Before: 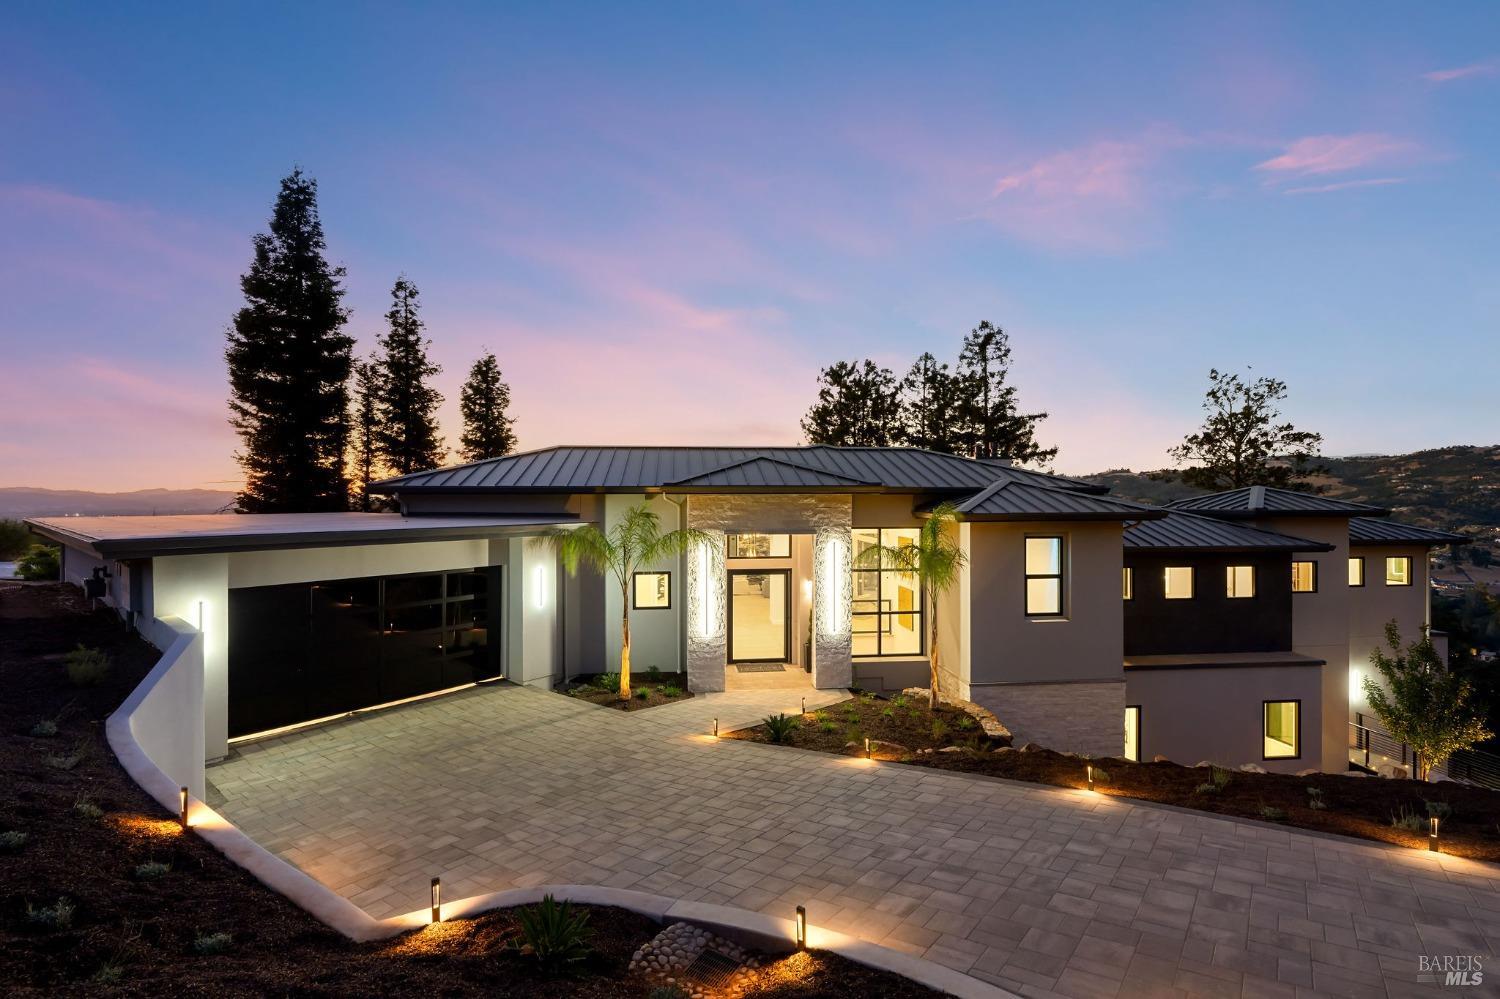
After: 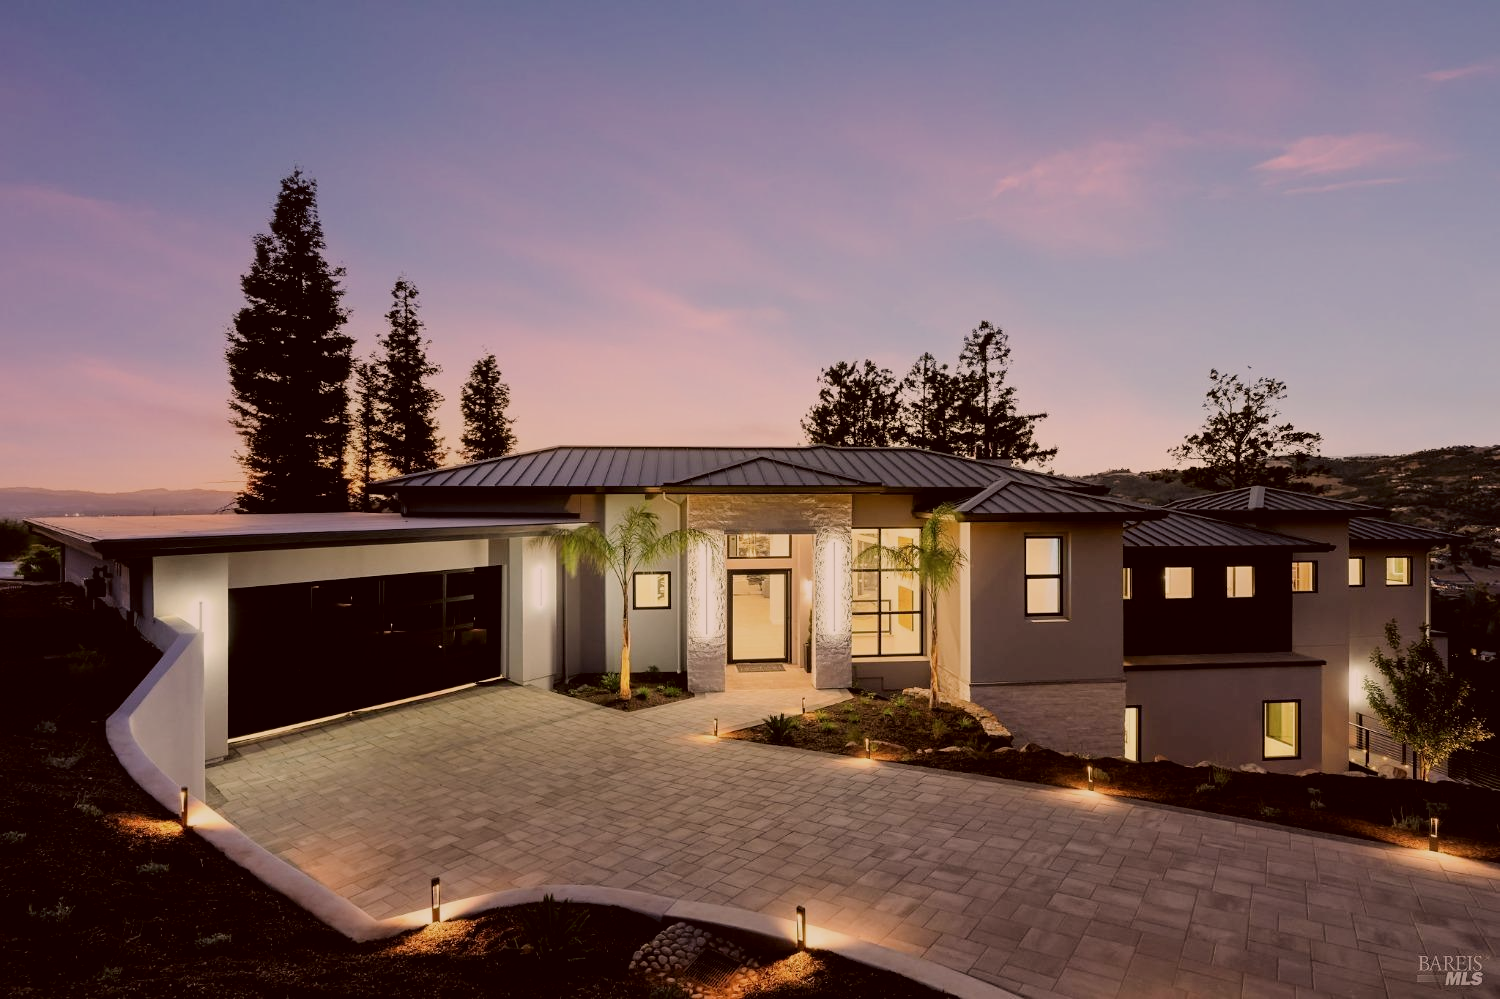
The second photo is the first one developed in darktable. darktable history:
filmic rgb: black relative exposure -7.65 EV, white relative exposure 4.56 EV, threshold 5.94 EV, hardness 3.61, enable highlight reconstruction true
color correction: highlights a* 10.2, highlights b* 9.72, shadows a* 8.15, shadows b* 8.65, saturation 0.8
